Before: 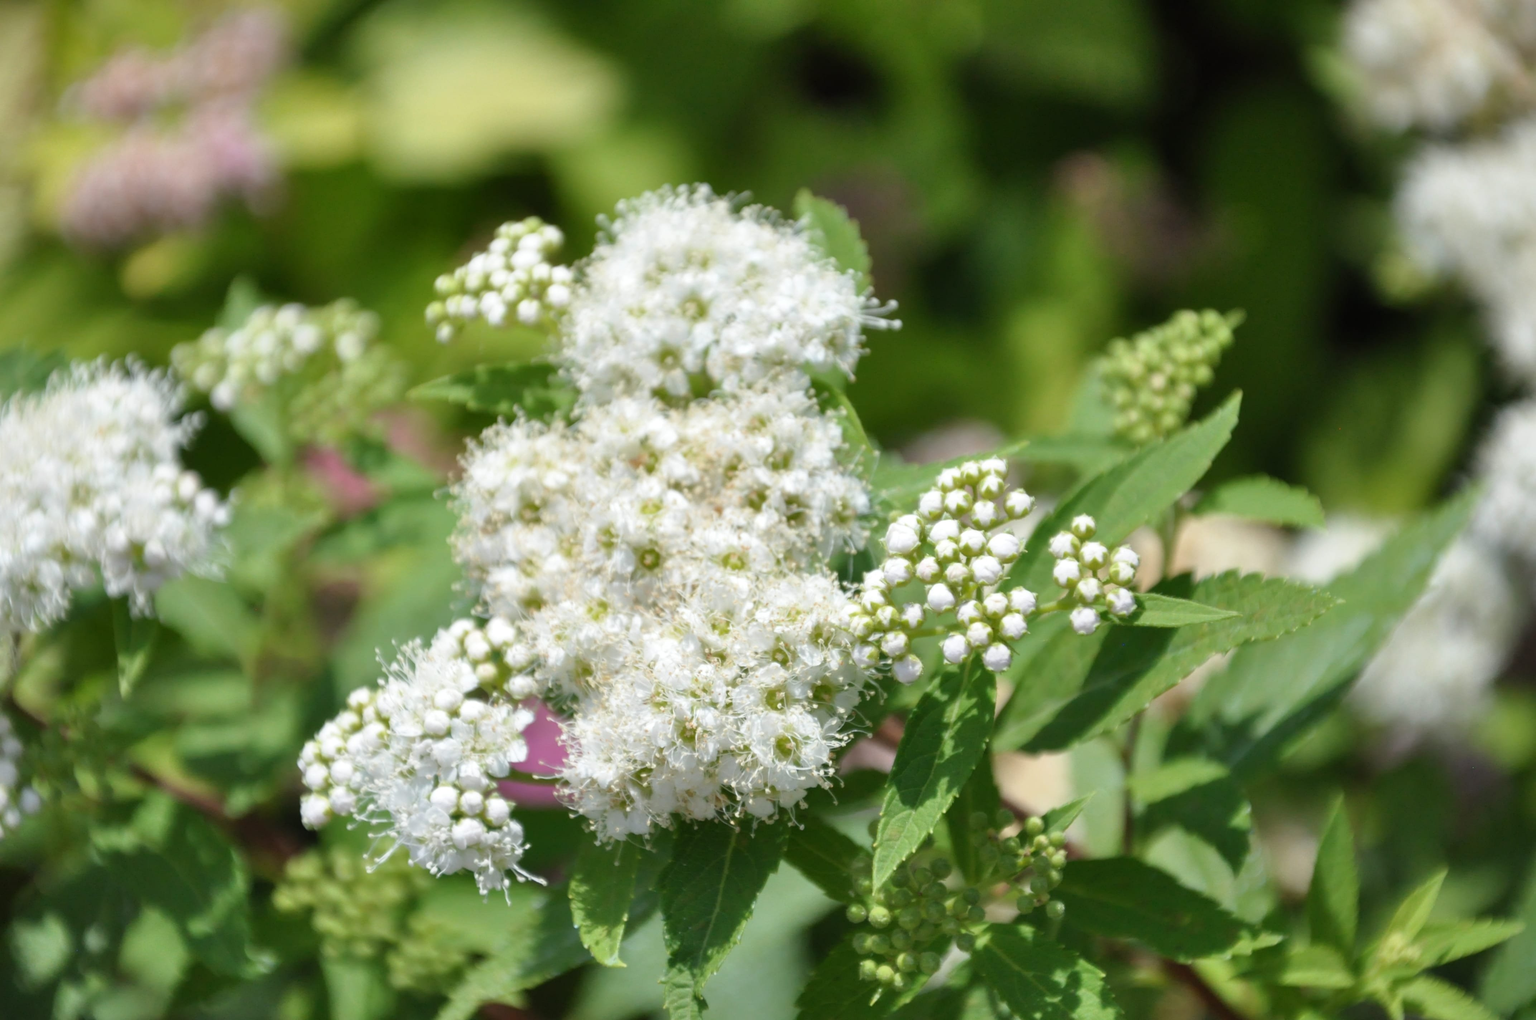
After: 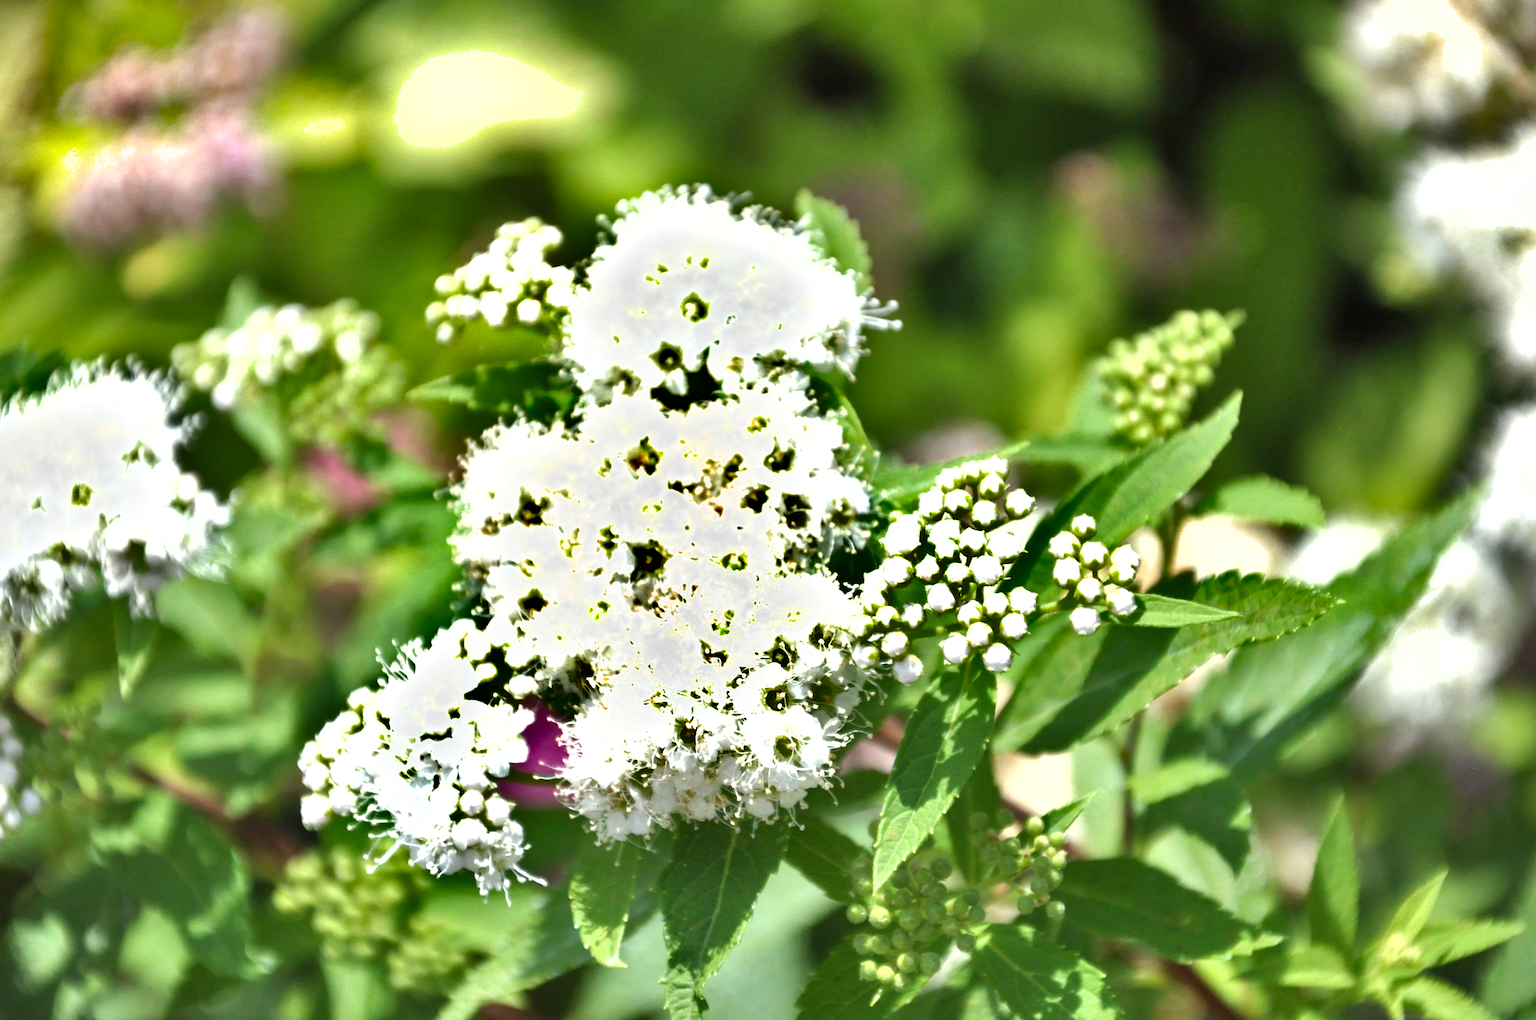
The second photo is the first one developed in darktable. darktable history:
exposure: black level correction 0.001, exposure 0.965 EV, compensate exposure bias true, compensate highlight preservation false
shadows and highlights: radius 106.33, shadows 40.85, highlights -72.48, low approximation 0.01, soften with gaussian
